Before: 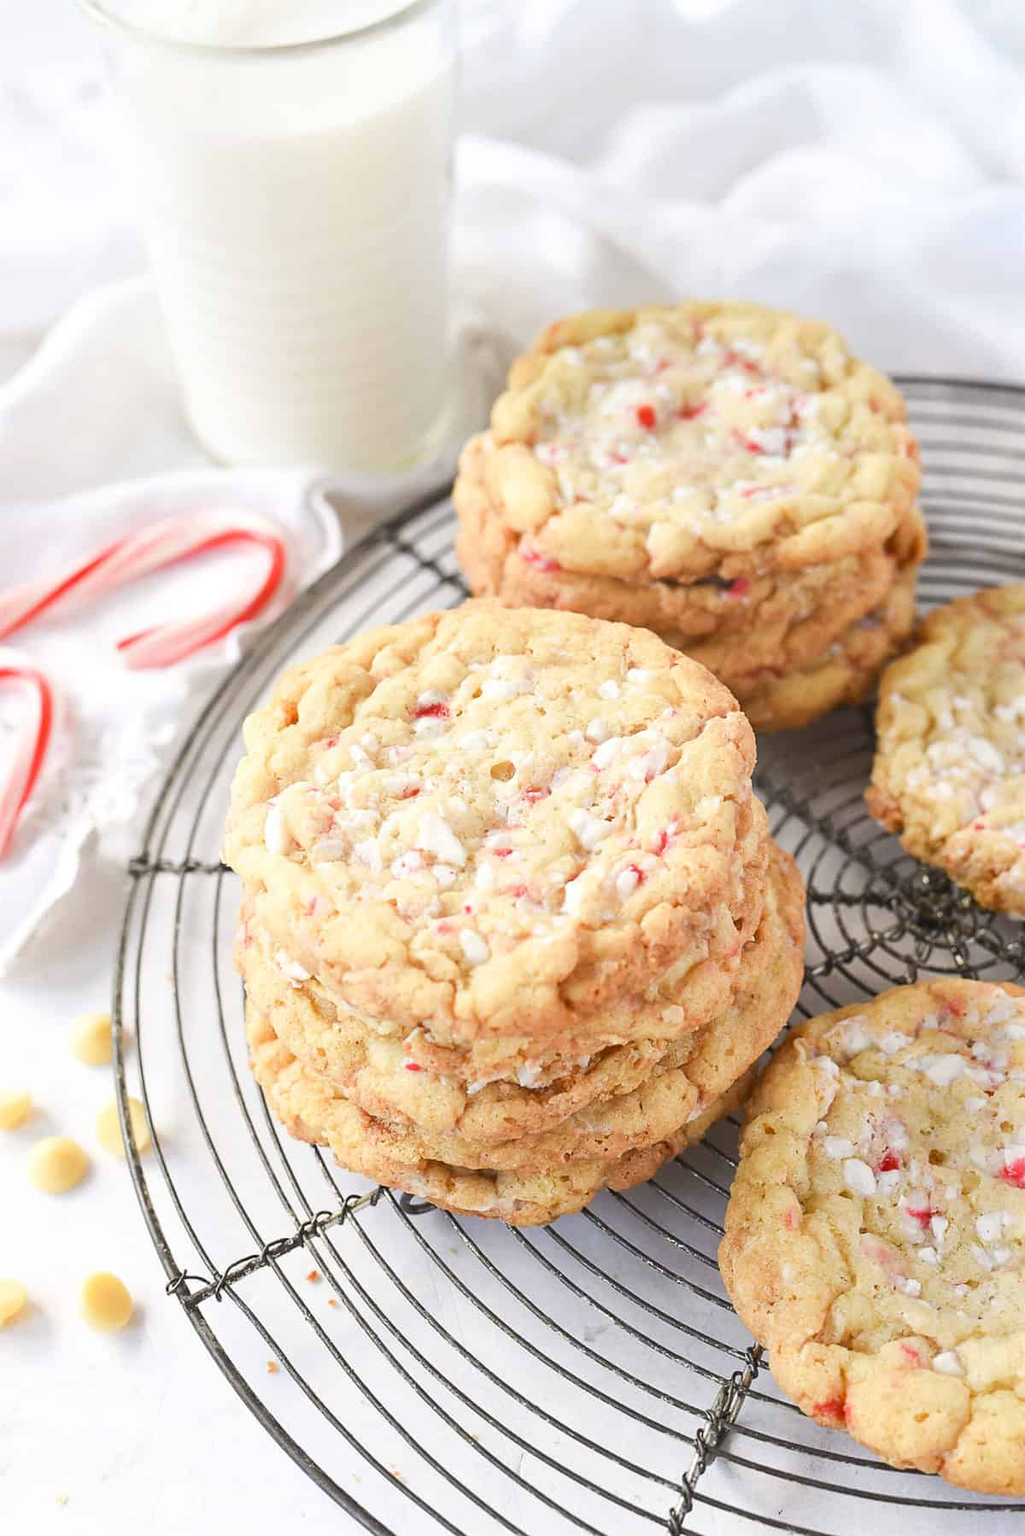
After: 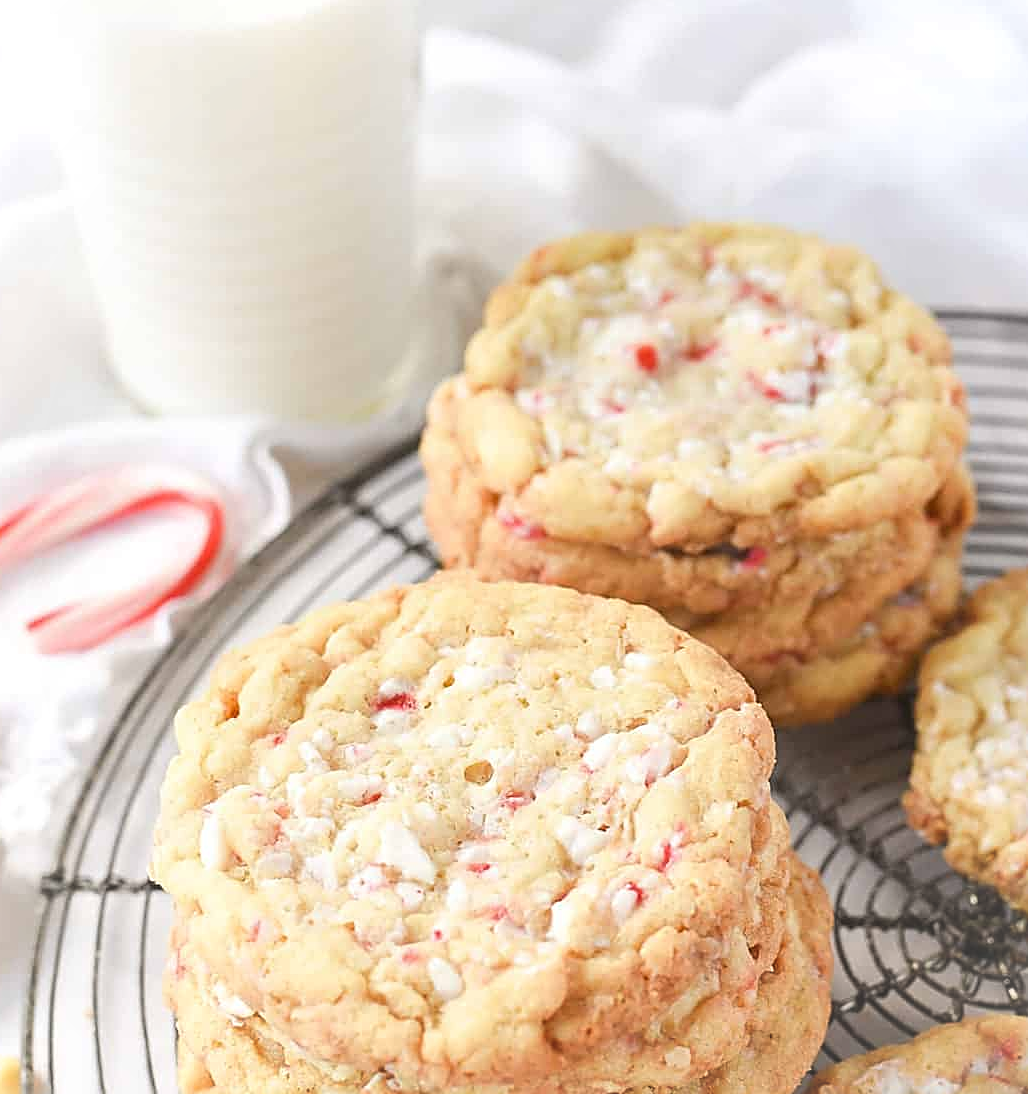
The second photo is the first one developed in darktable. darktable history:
sharpen: on, module defaults
vignetting: fall-off start 81.21%, fall-off radius 61.73%, brightness 0.058, saturation 0, automatic ratio true, width/height ratio 1.412
crop and rotate: left 9.239%, top 7.25%, right 5.049%, bottom 31.891%
